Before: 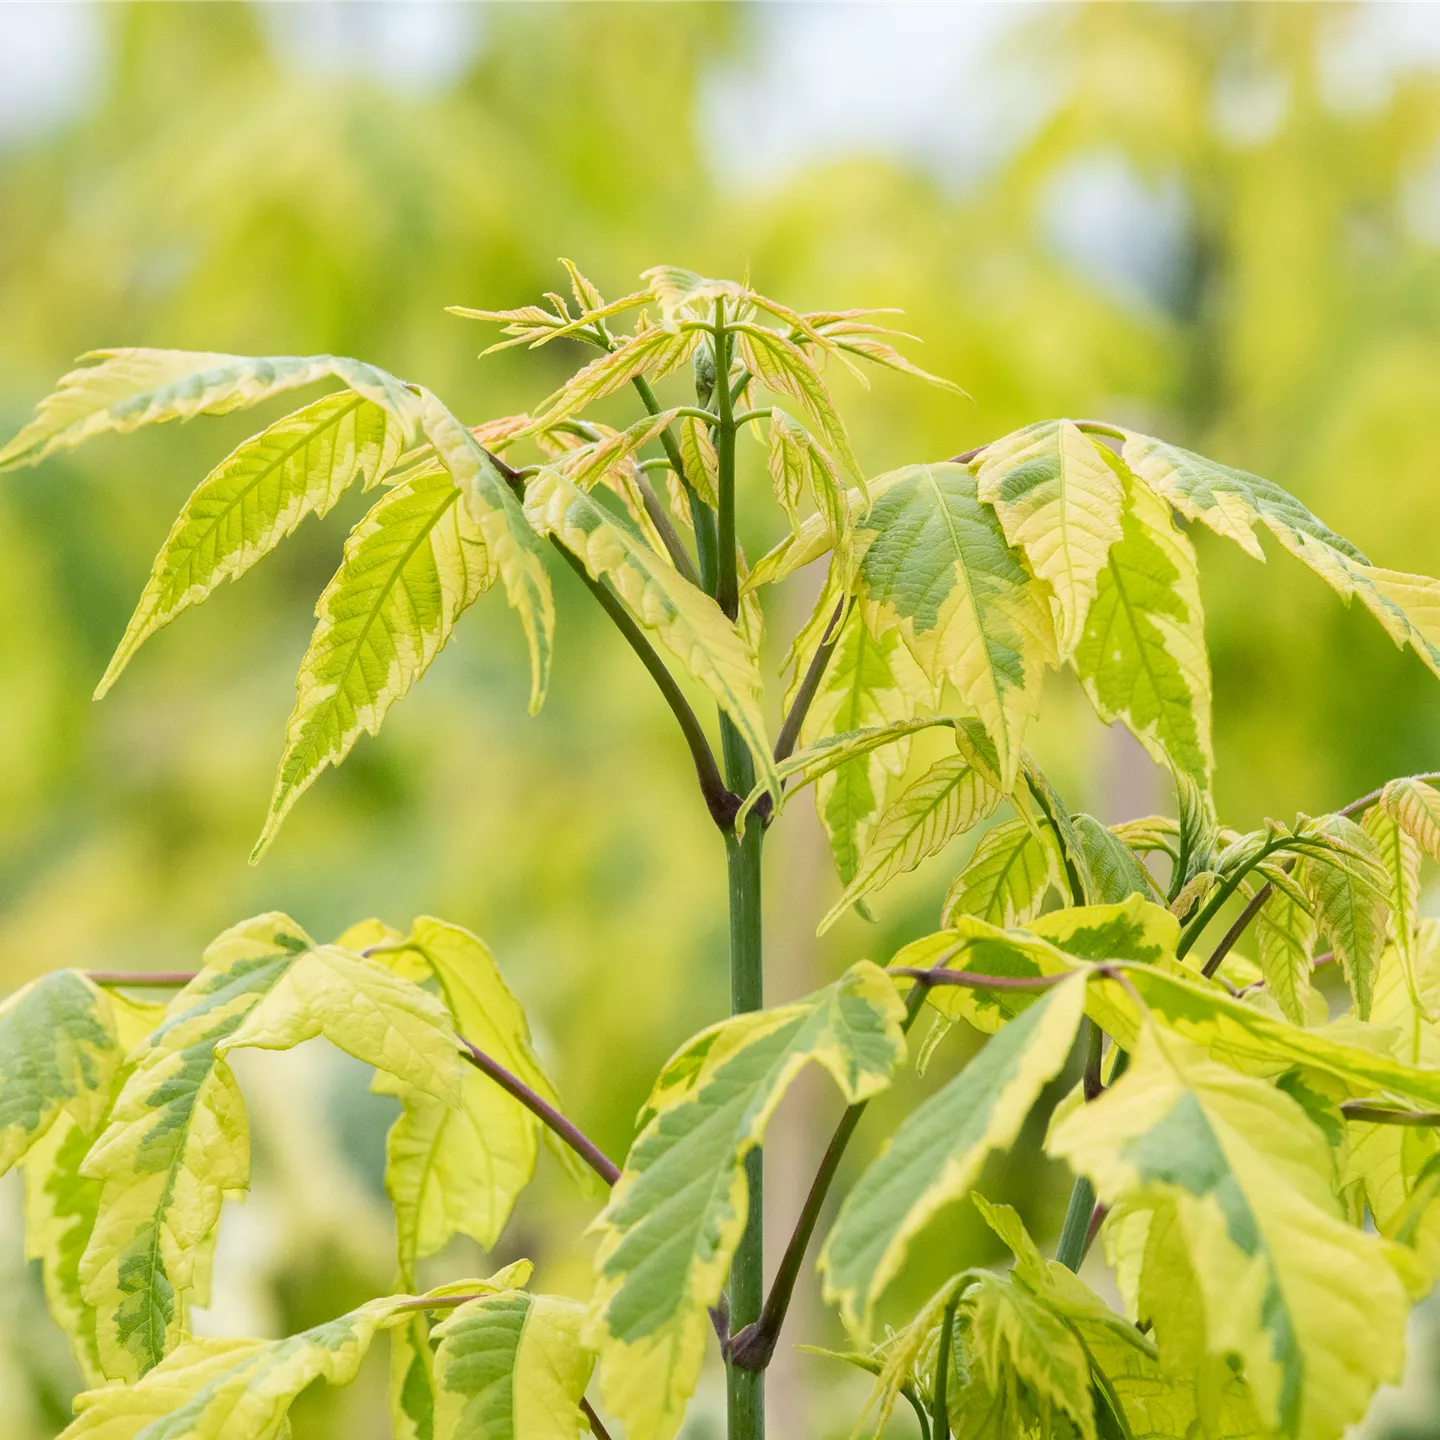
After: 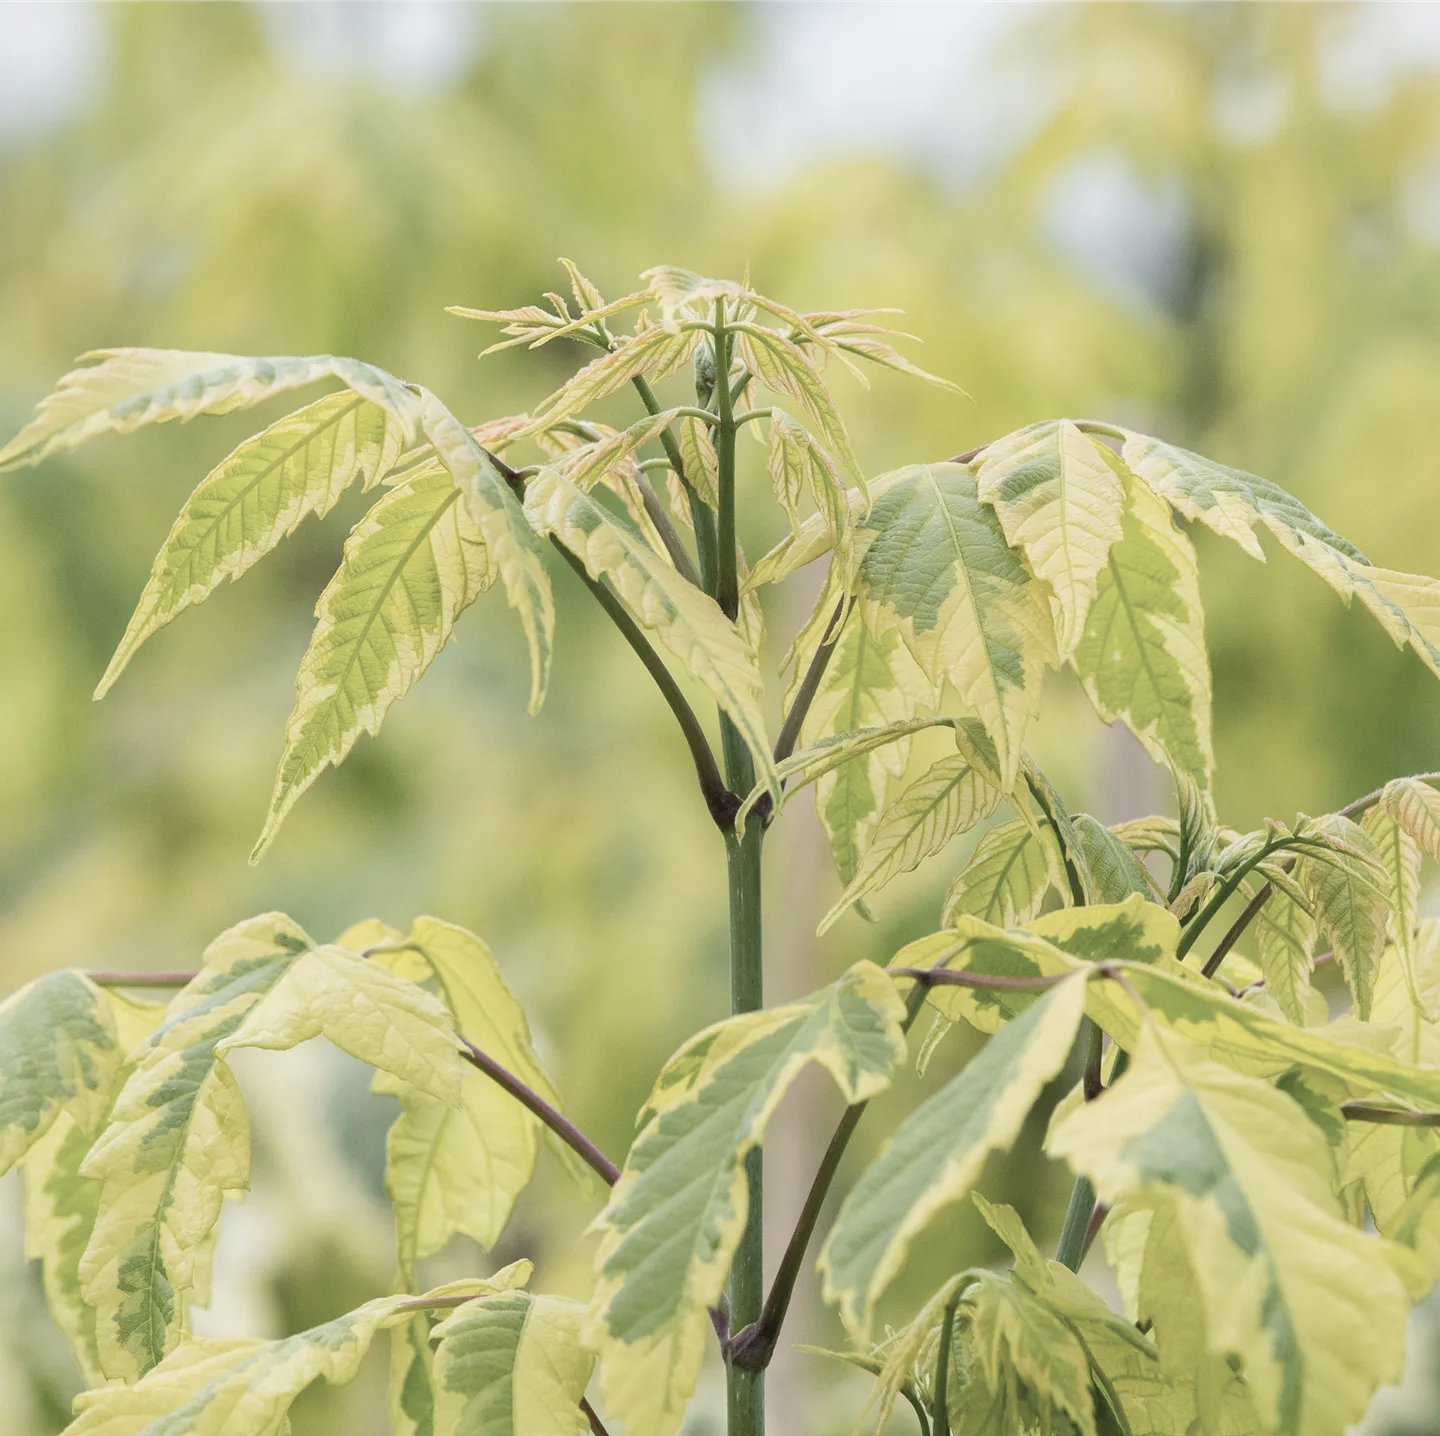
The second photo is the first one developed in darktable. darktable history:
contrast brightness saturation: contrast -0.05, saturation -0.41
crop: top 0.05%, bottom 0.098%
